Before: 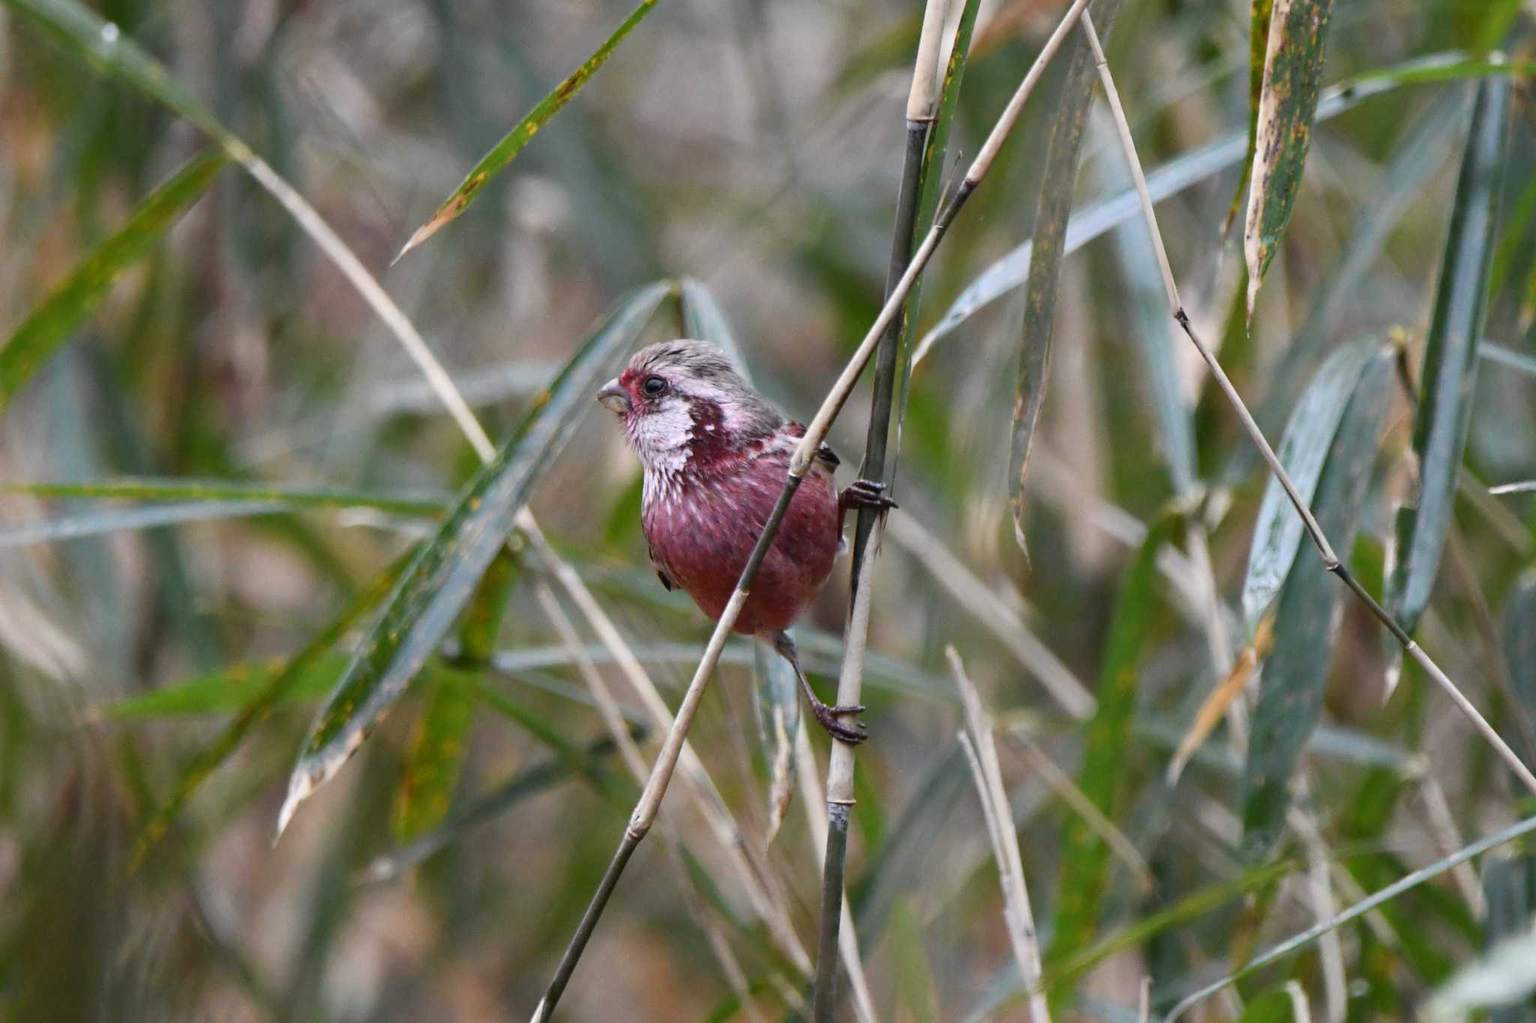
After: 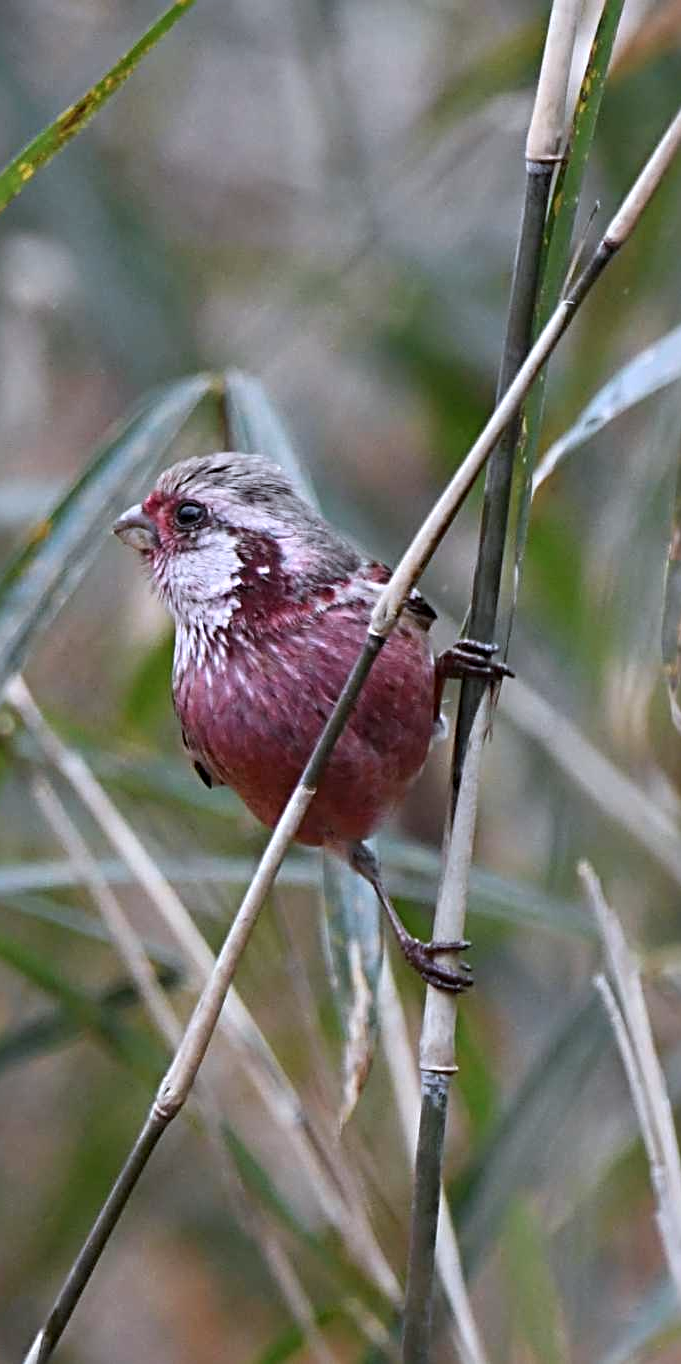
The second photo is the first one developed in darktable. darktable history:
crop: left 33.36%, right 33.36%
color correction: highlights a* -0.772, highlights b* -8.92
sharpen: radius 4
